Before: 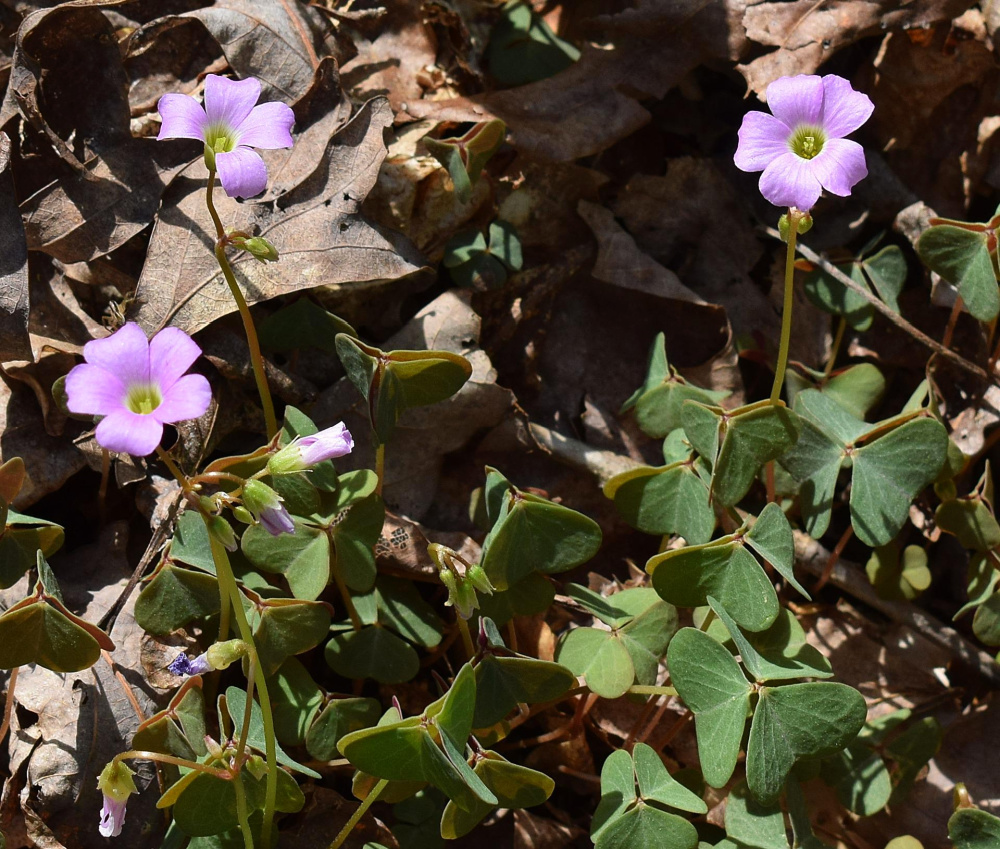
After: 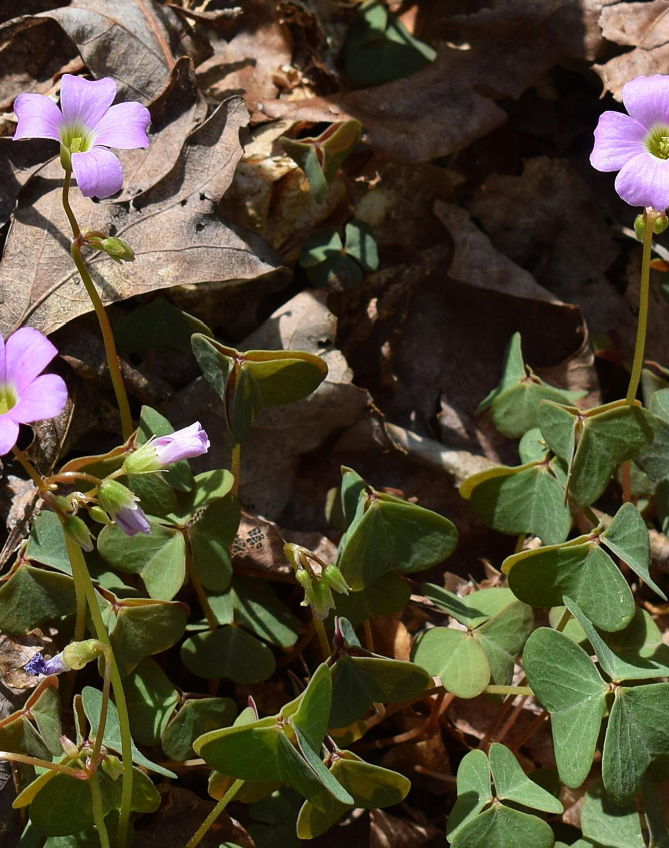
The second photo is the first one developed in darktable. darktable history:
crop and rotate: left 14.439%, right 18.619%
